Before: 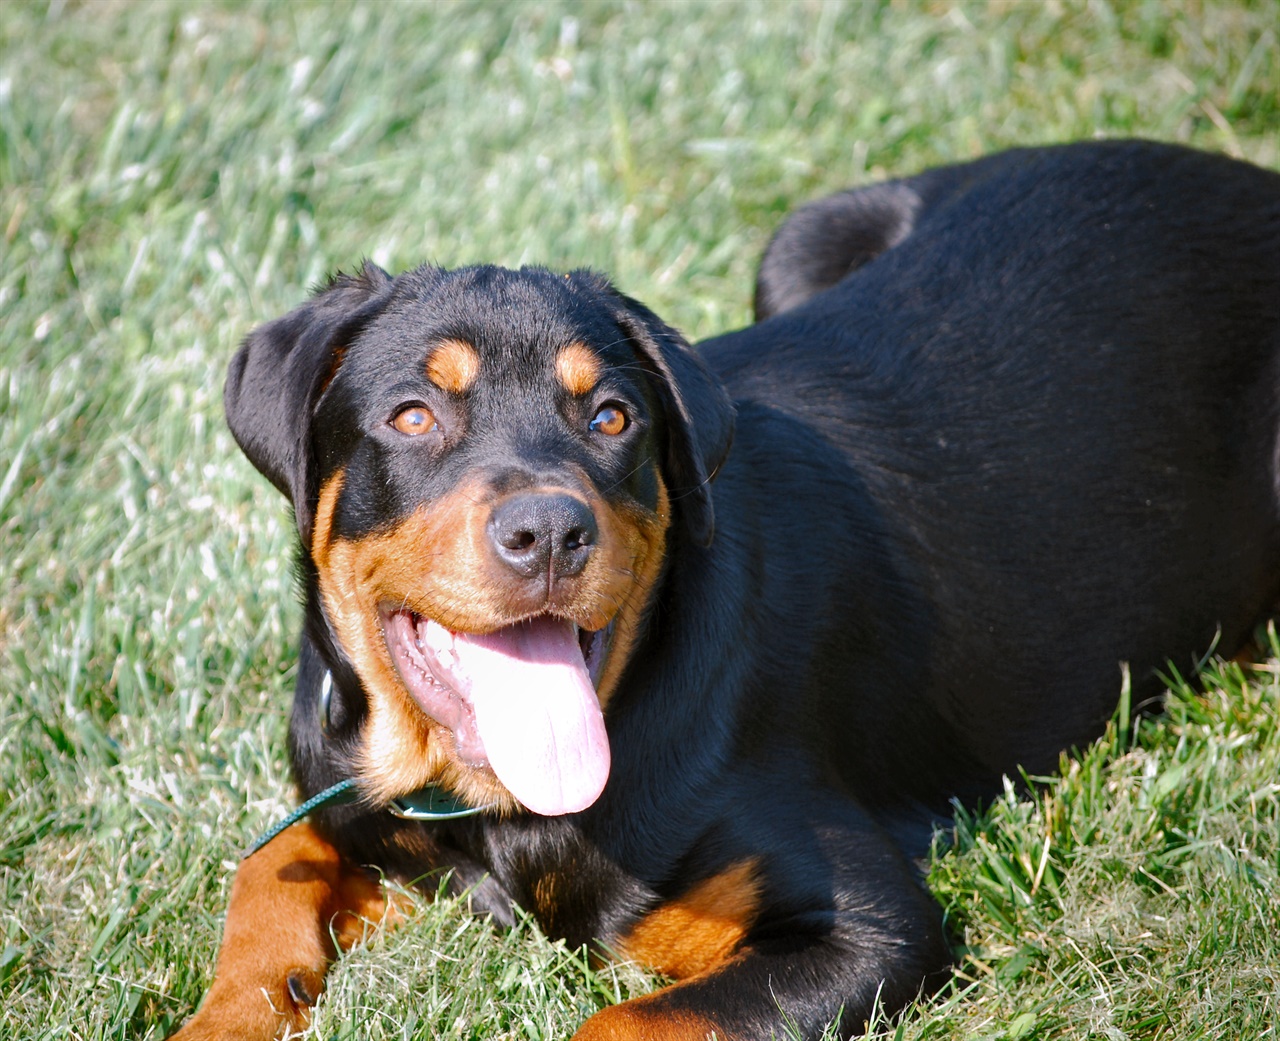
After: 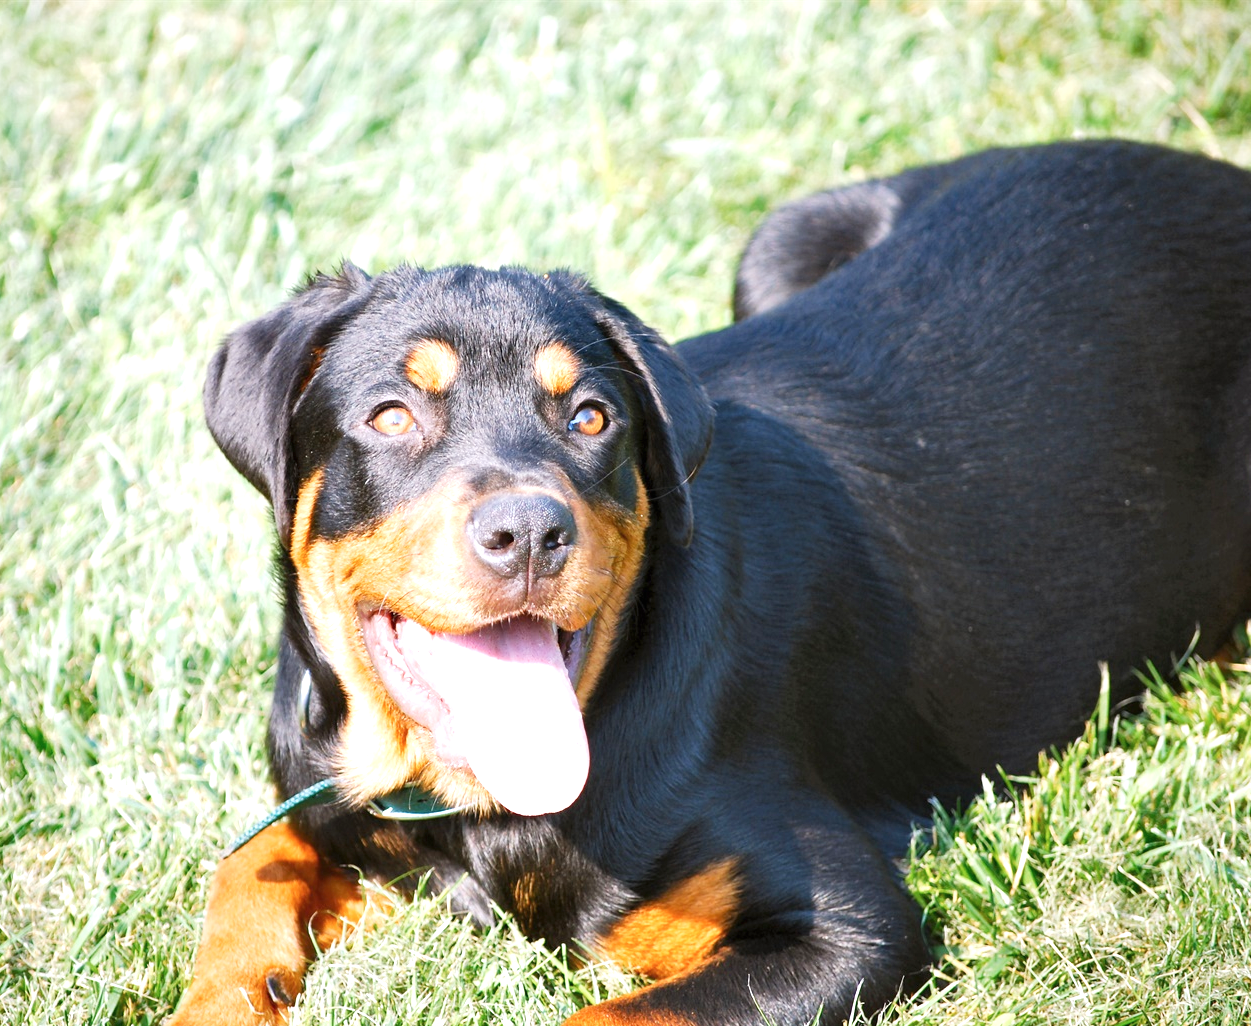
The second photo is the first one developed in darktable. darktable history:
exposure: black level correction 0, exposure 1.123 EV, compensate exposure bias true, compensate highlight preservation false
crop and rotate: left 1.678%, right 0.567%, bottom 1.401%
tone curve: curves: ch0 [(0, 0) (0.822, 0.825) (0.994, 0.955)]; ch1 [(0, 0) (0.226, 0.261) (0.383, 0.397) (0.46, 0.46) (0.498, 0.501) (0.524, 0.543) (0.578, 0.575) (1, 1)]; ch2 [(0, 0) (0.438, 0.456) (0.5, 0.495) (0.547, 0.515) (0.597, 0.58) (0.629, 0.603) (1, 1)], preserve colors none
contrast brightness saturation: saturation -0.067
